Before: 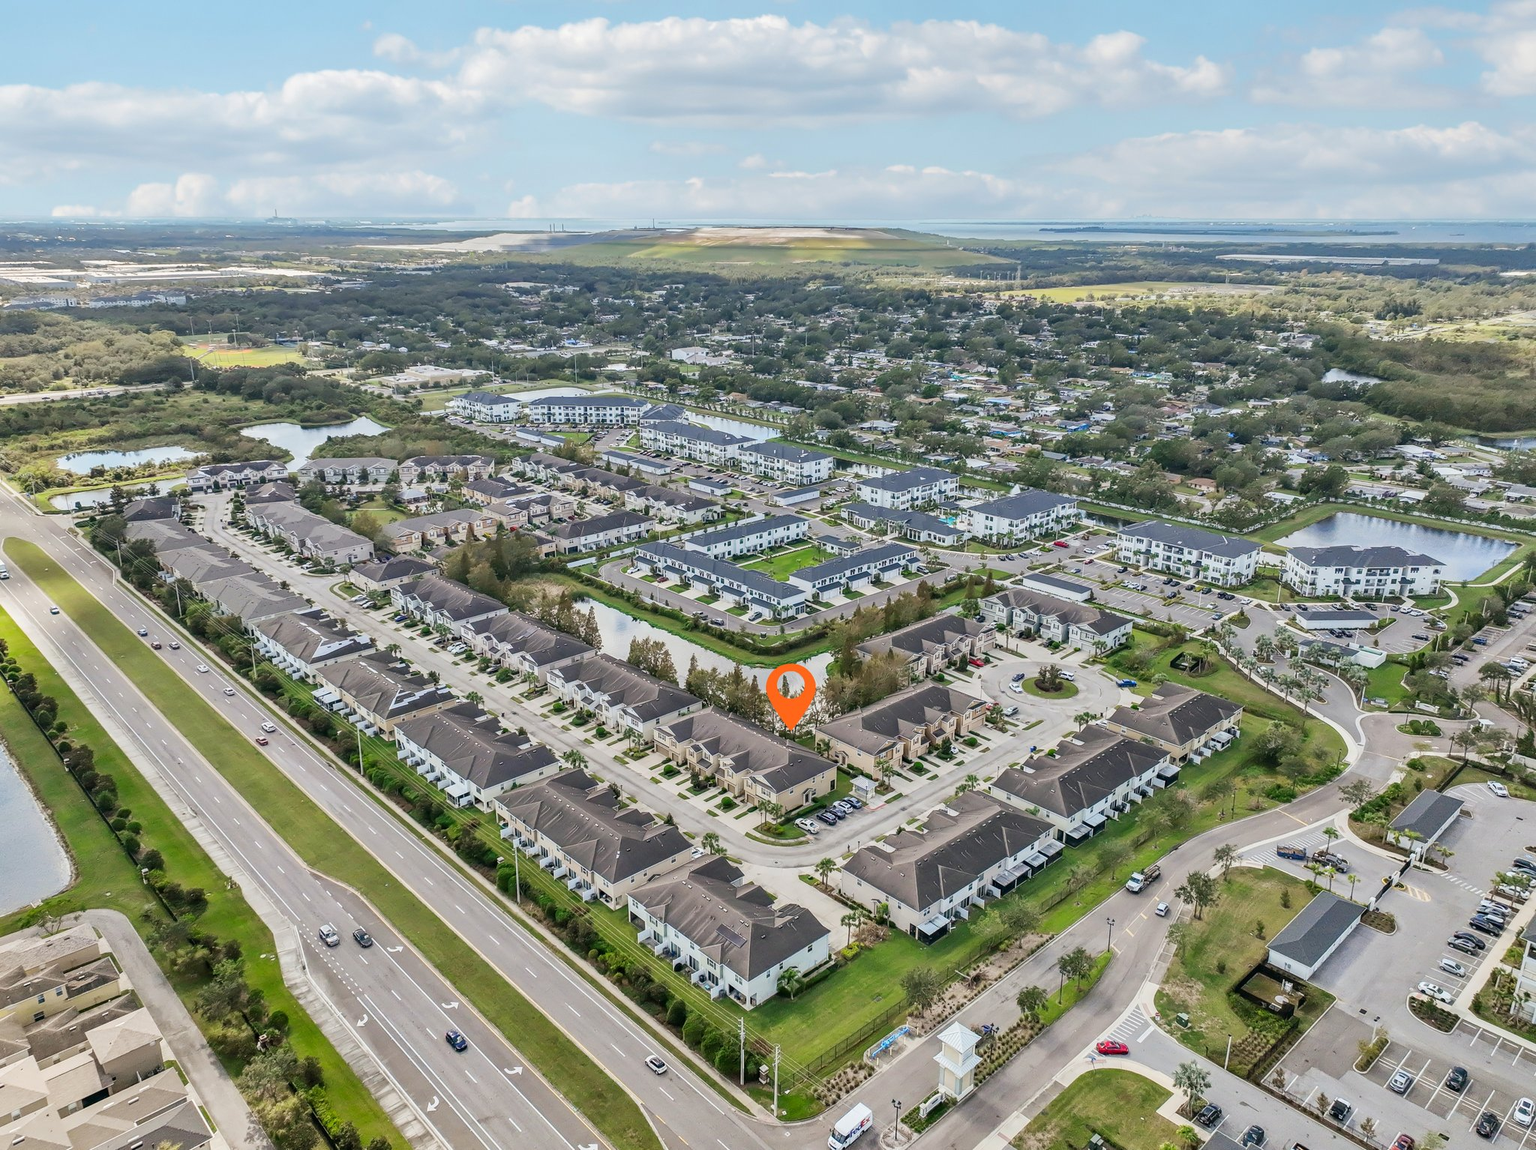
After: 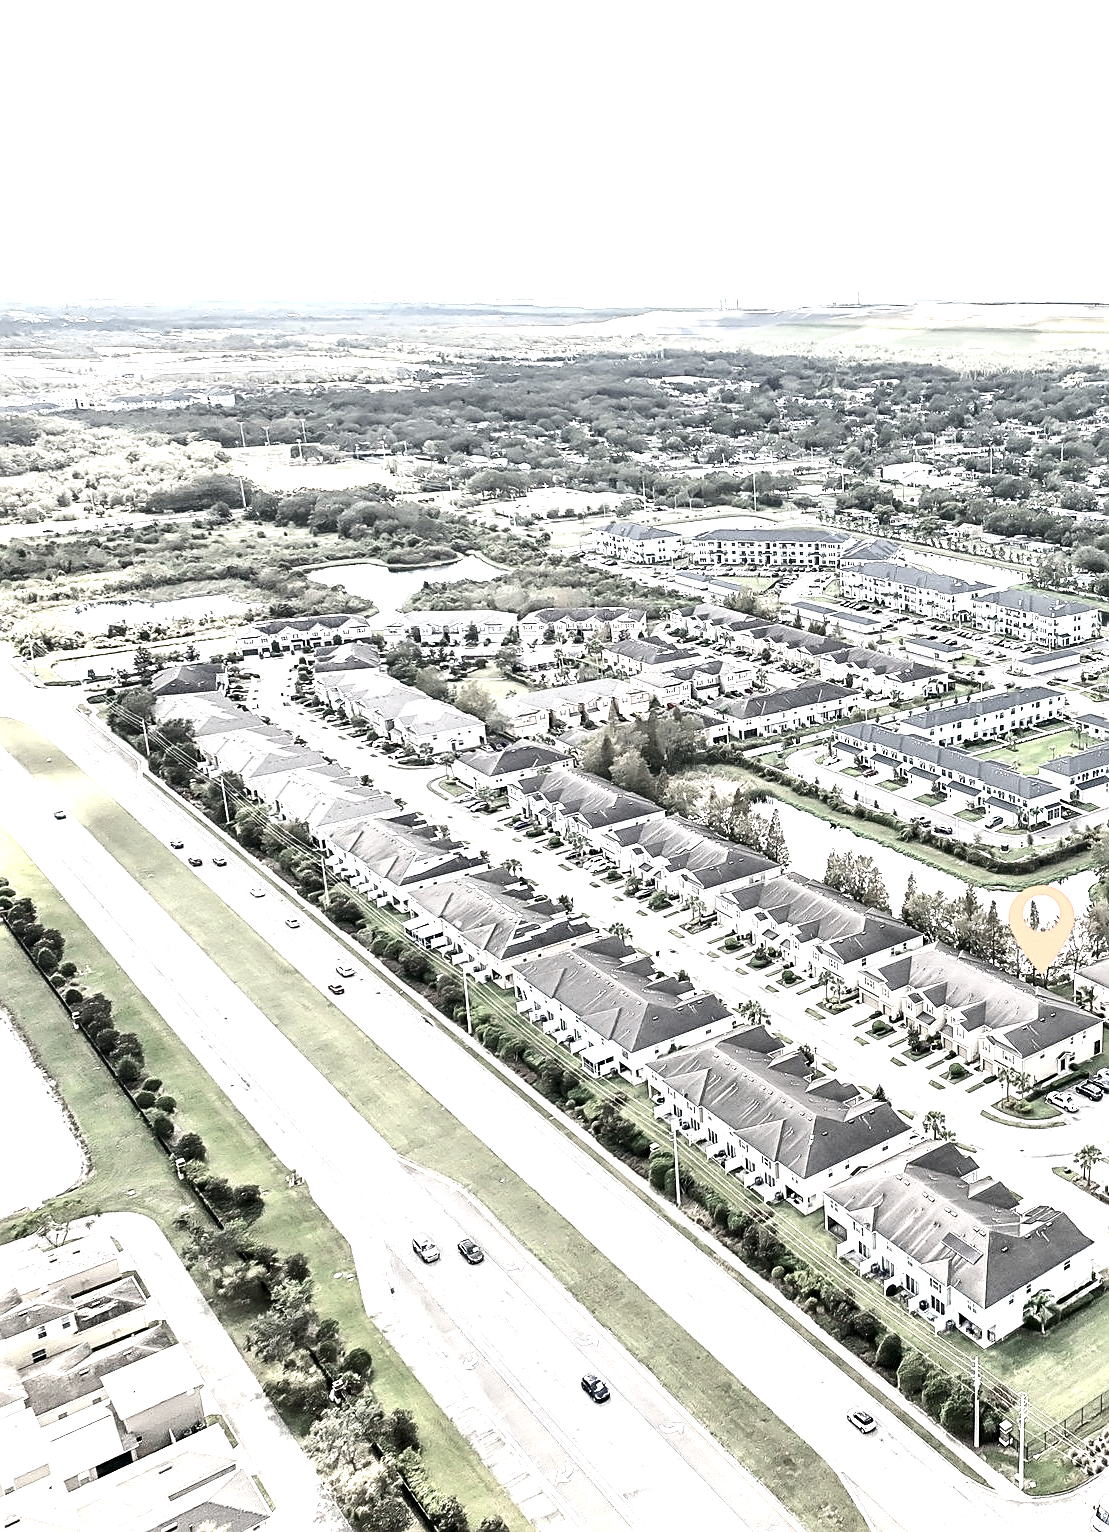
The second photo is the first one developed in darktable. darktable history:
contrast brightness saturation: contrast 0.19, brightness -0.111, saturation 0.205
local contrast: highlights 106%, shadows 100%, detail 120%, midtone range 0.2
crop: left 0.657%, right 45.185%, bottom 0.083%
tone equalizer: on, module defaults
exposure: black level correction 0, exposure 1.578 EV, compensate exposure bias true, compensate highlight preservation false
color correction: highlights b* -0.058, saturation 0.226
sharpen: on, module defaults
